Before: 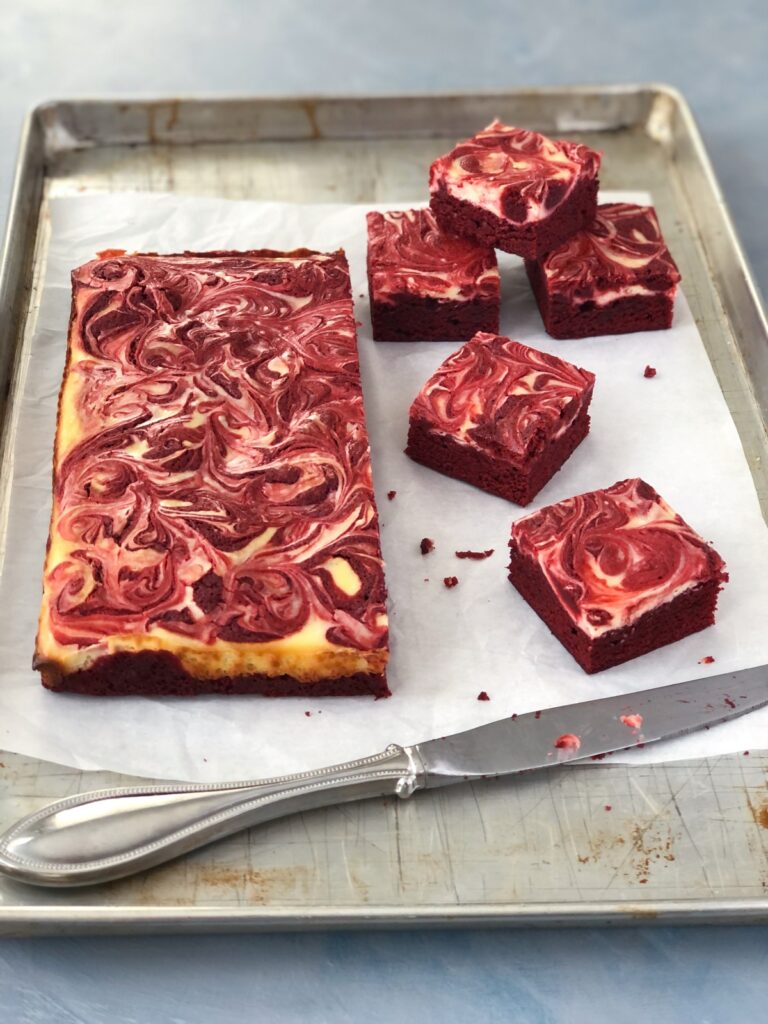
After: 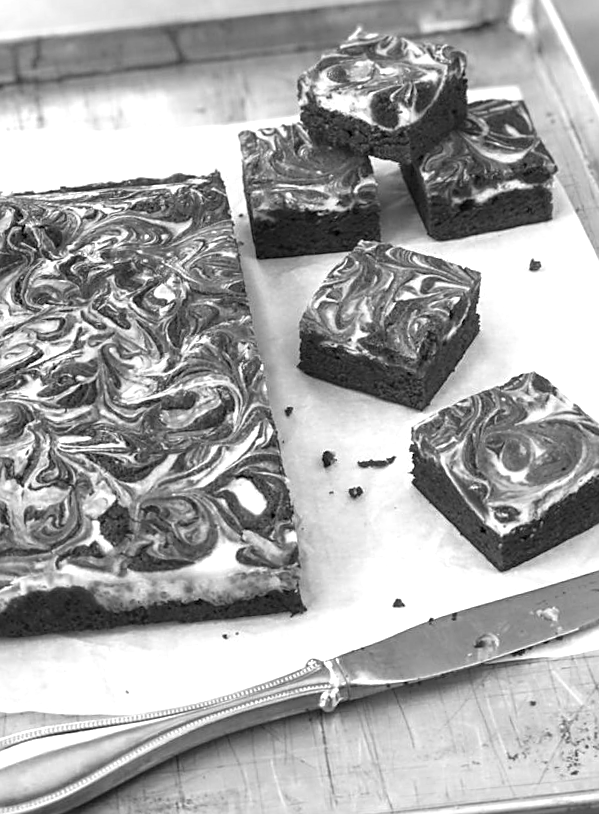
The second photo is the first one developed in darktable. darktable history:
rotate and perspective: rotation -5.2°, automatic cropping off
local contrast: on, module defaults
exposure: exposure 0.6 EV, compensate highlight preservation false
monochrome: a 30.25, b 92.03
crop and rotate: left 17.046%, top 10.659%, right 12.989%, bottom 14.553%
sharpen: on, module defaults
